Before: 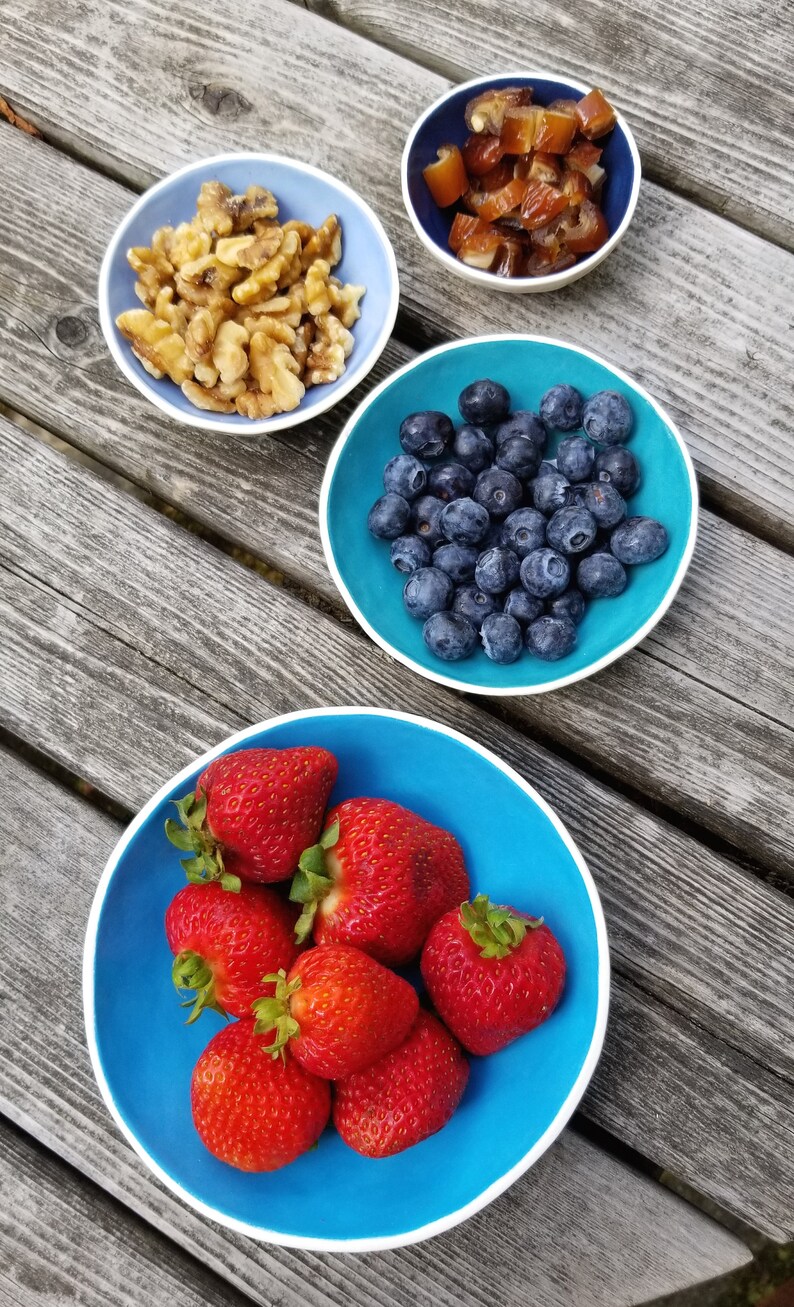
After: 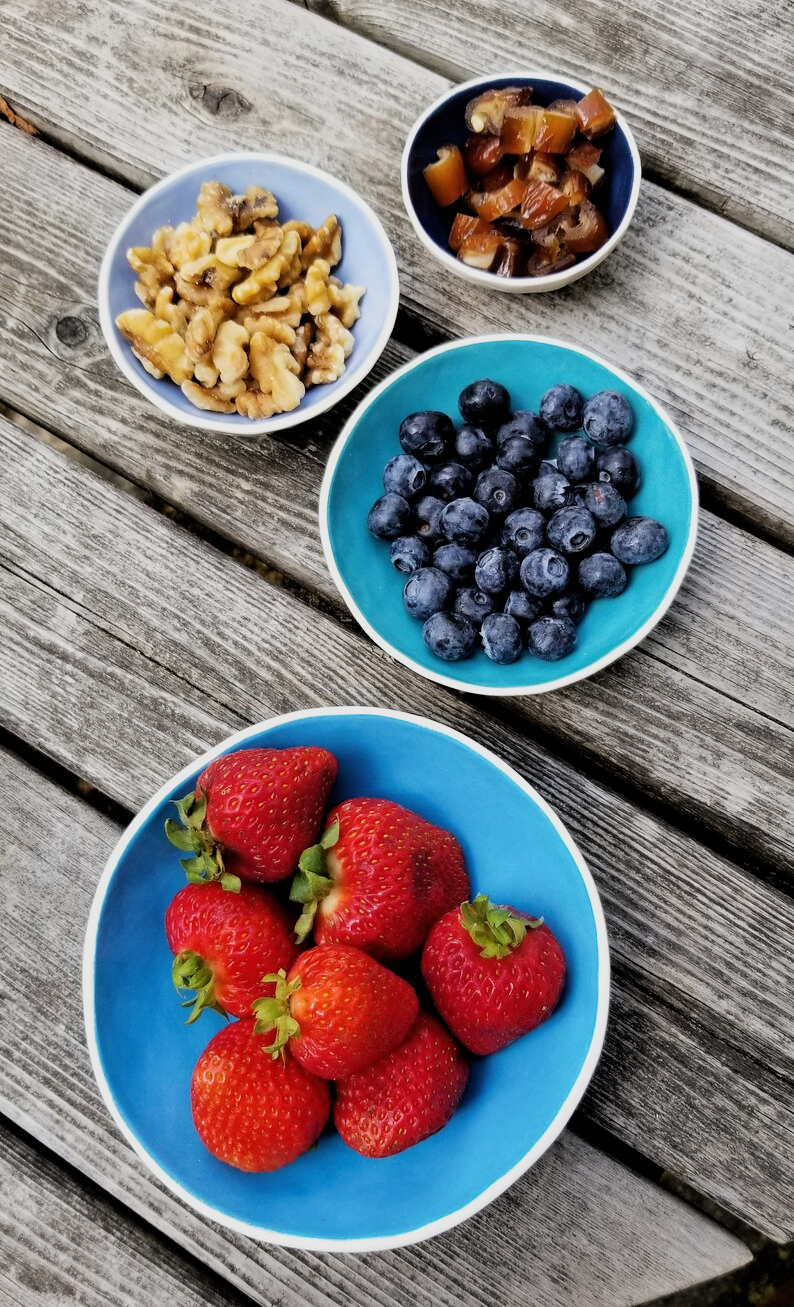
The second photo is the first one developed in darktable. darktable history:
filmic rgb: black relative exposure -5.14 EV, white relative exposure 3.49 EV, hardness 3.18, contrast 1.196, highlights saturation mix -49.62%
